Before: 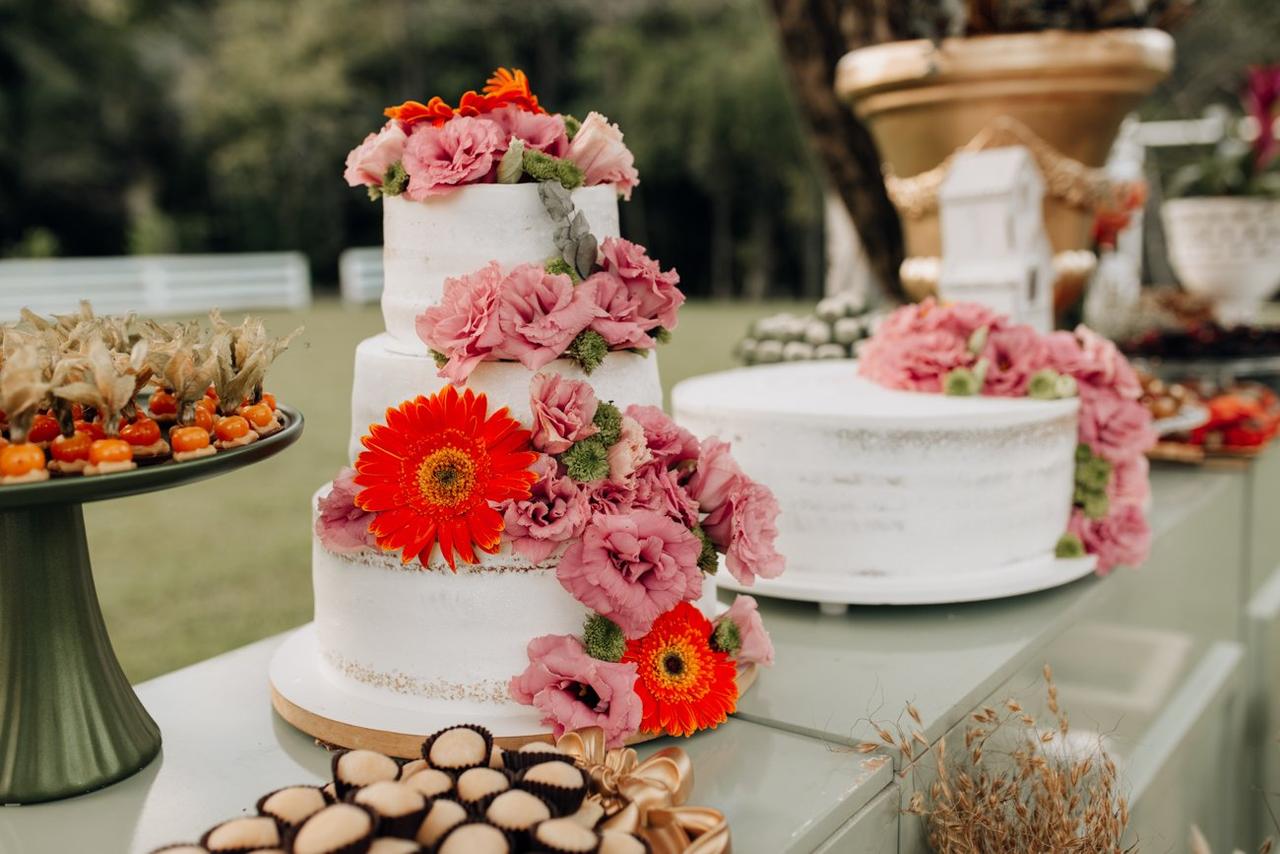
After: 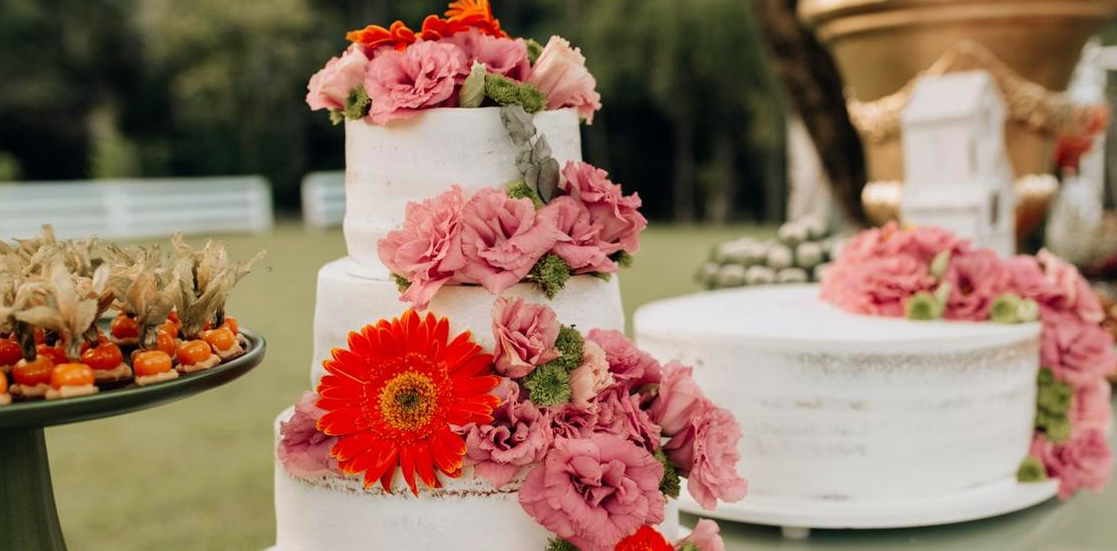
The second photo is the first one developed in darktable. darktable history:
crop: left 3.015%, top 8.969%, right 9.647%, bottom 26.457%
velvia: on, module defaults
